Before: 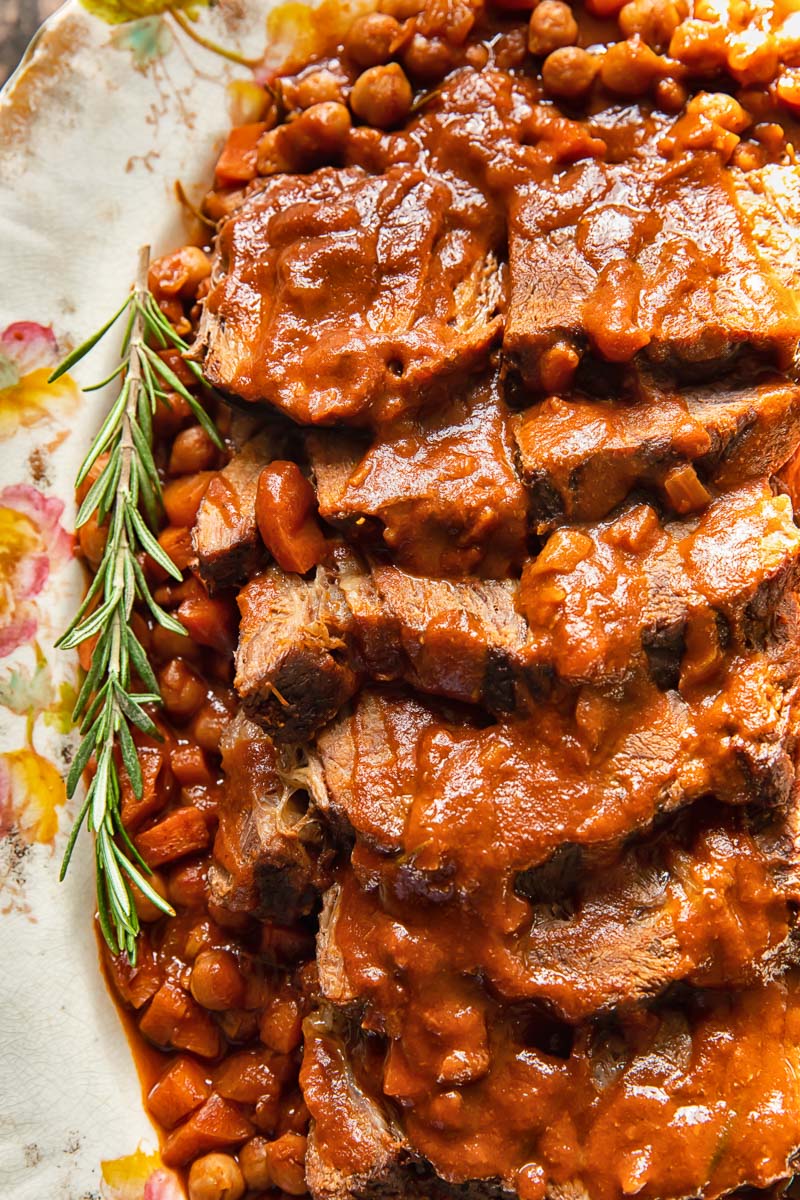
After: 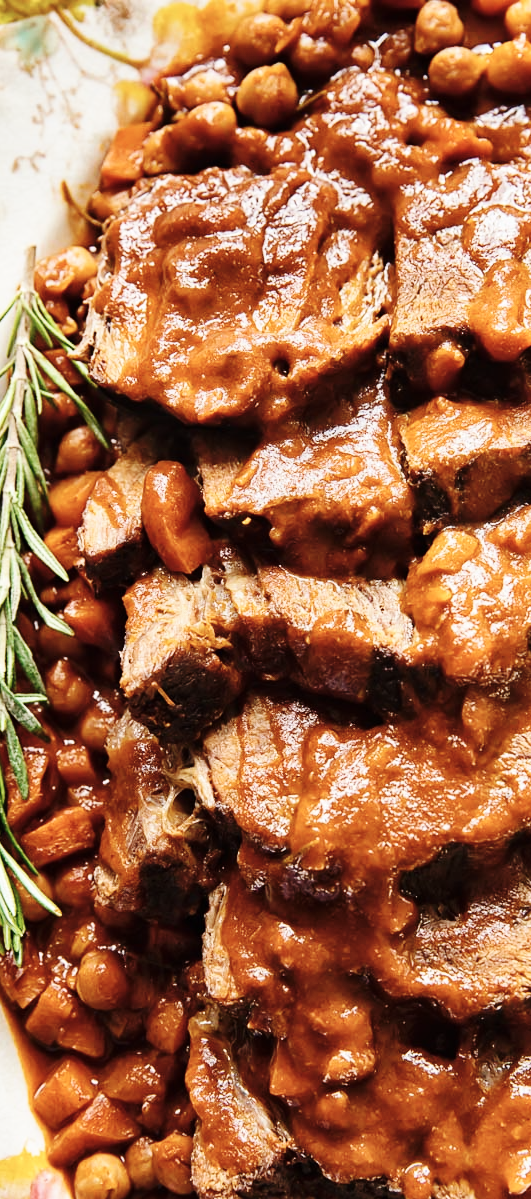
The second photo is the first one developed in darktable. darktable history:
base curve: curves: ch0 [(0, 0) (0.036, 0.025) (0.121, 0.166) (0.206, 0.329) (0.605, 0.79) (1, 1)], preserve colors none
crop and rotate: left 14.331%, right 19.219%
contrast brightness saturation: contrast 0.104, saturation -0.301
